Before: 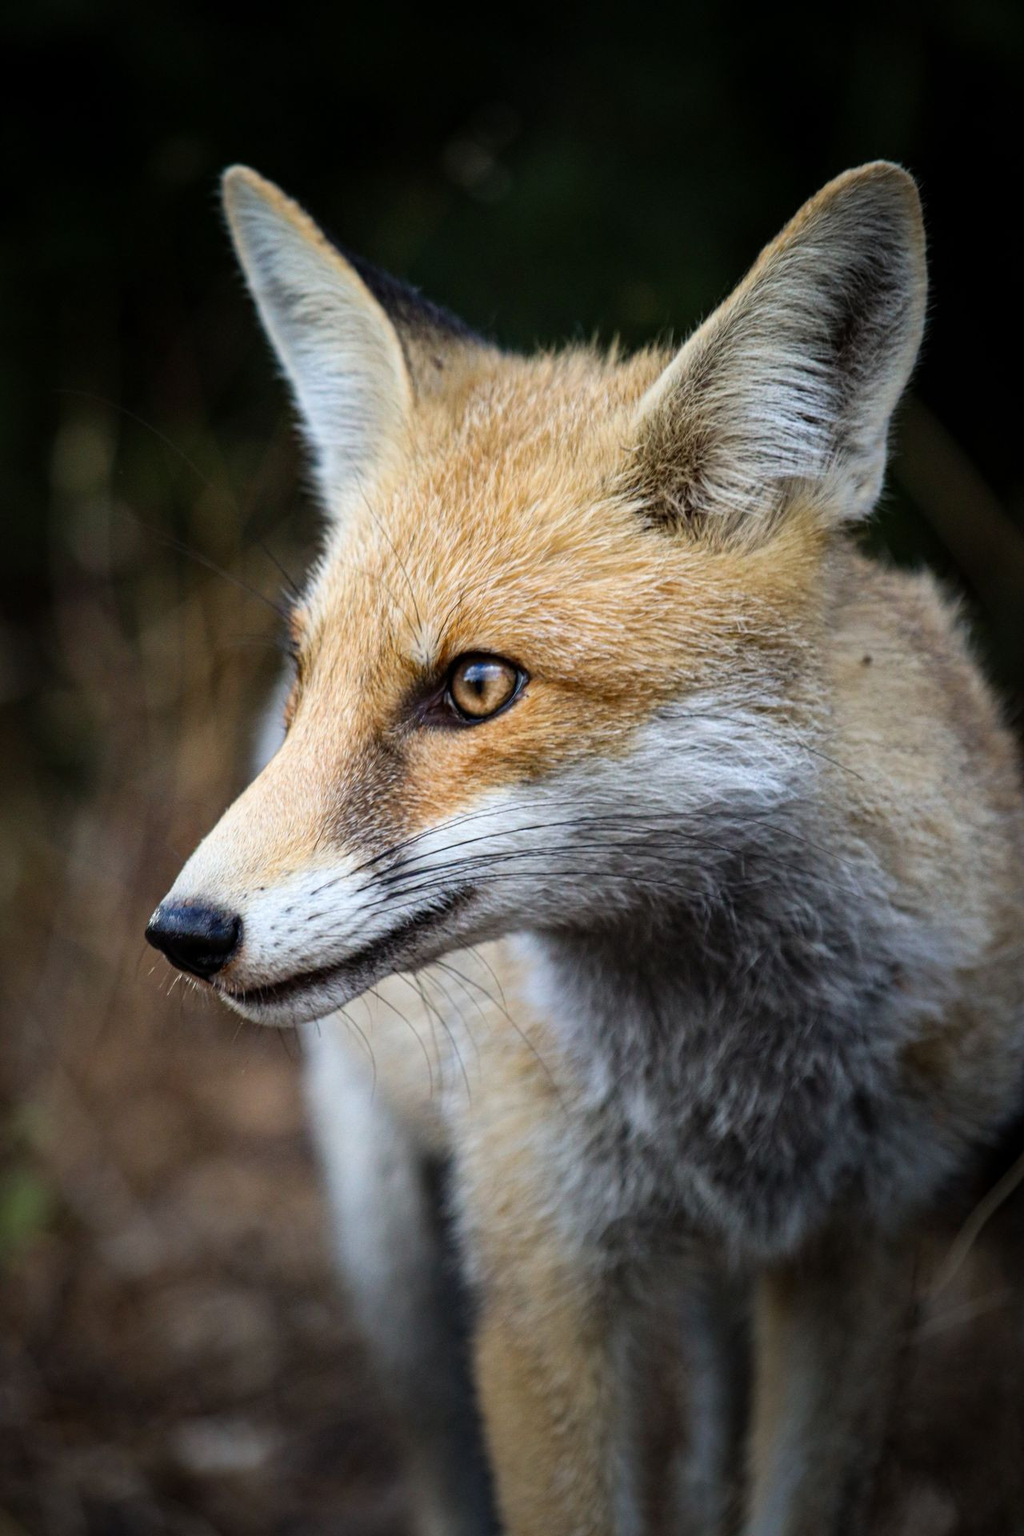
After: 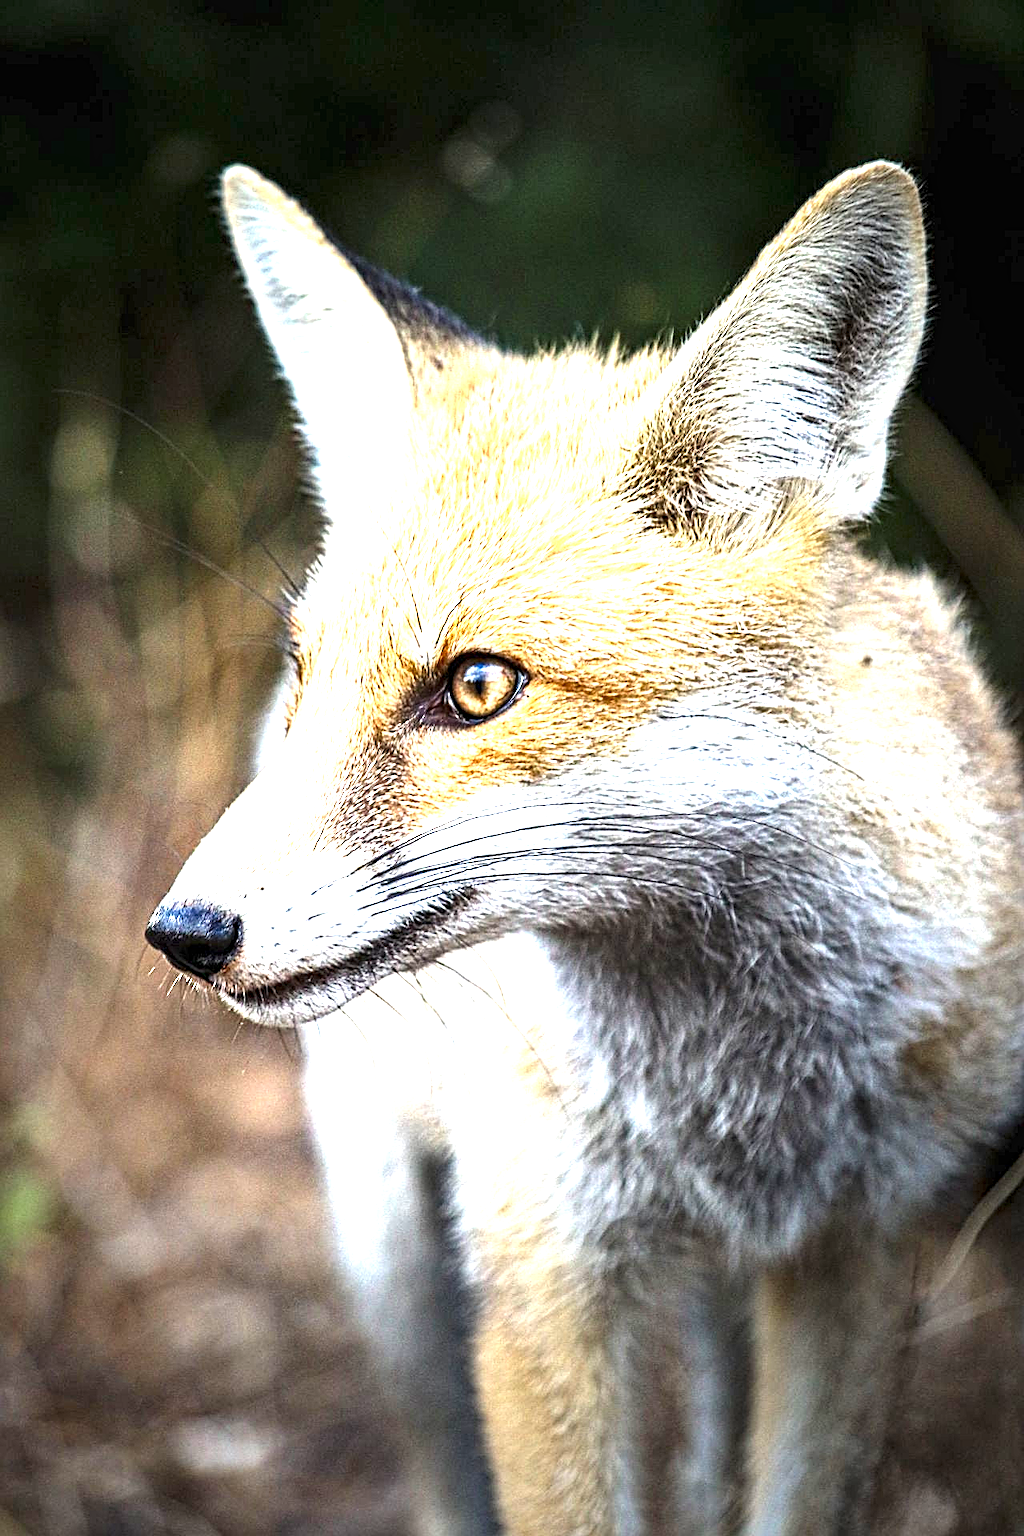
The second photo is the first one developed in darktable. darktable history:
exposure: black level correction 0, exposure 2.098 EV, compensate highlight preservation false
shadows and highlights: shadows 20.32, highlights -19.89, soften with gaussian
contrast equalizer: y [[0.5, 0.5, 0.5, 0.539, 0.64, 0.611], [0.5 ×6], [0.5 ×6], [0 ×6], [0 ×6]]
sharpen: amount 0.497
